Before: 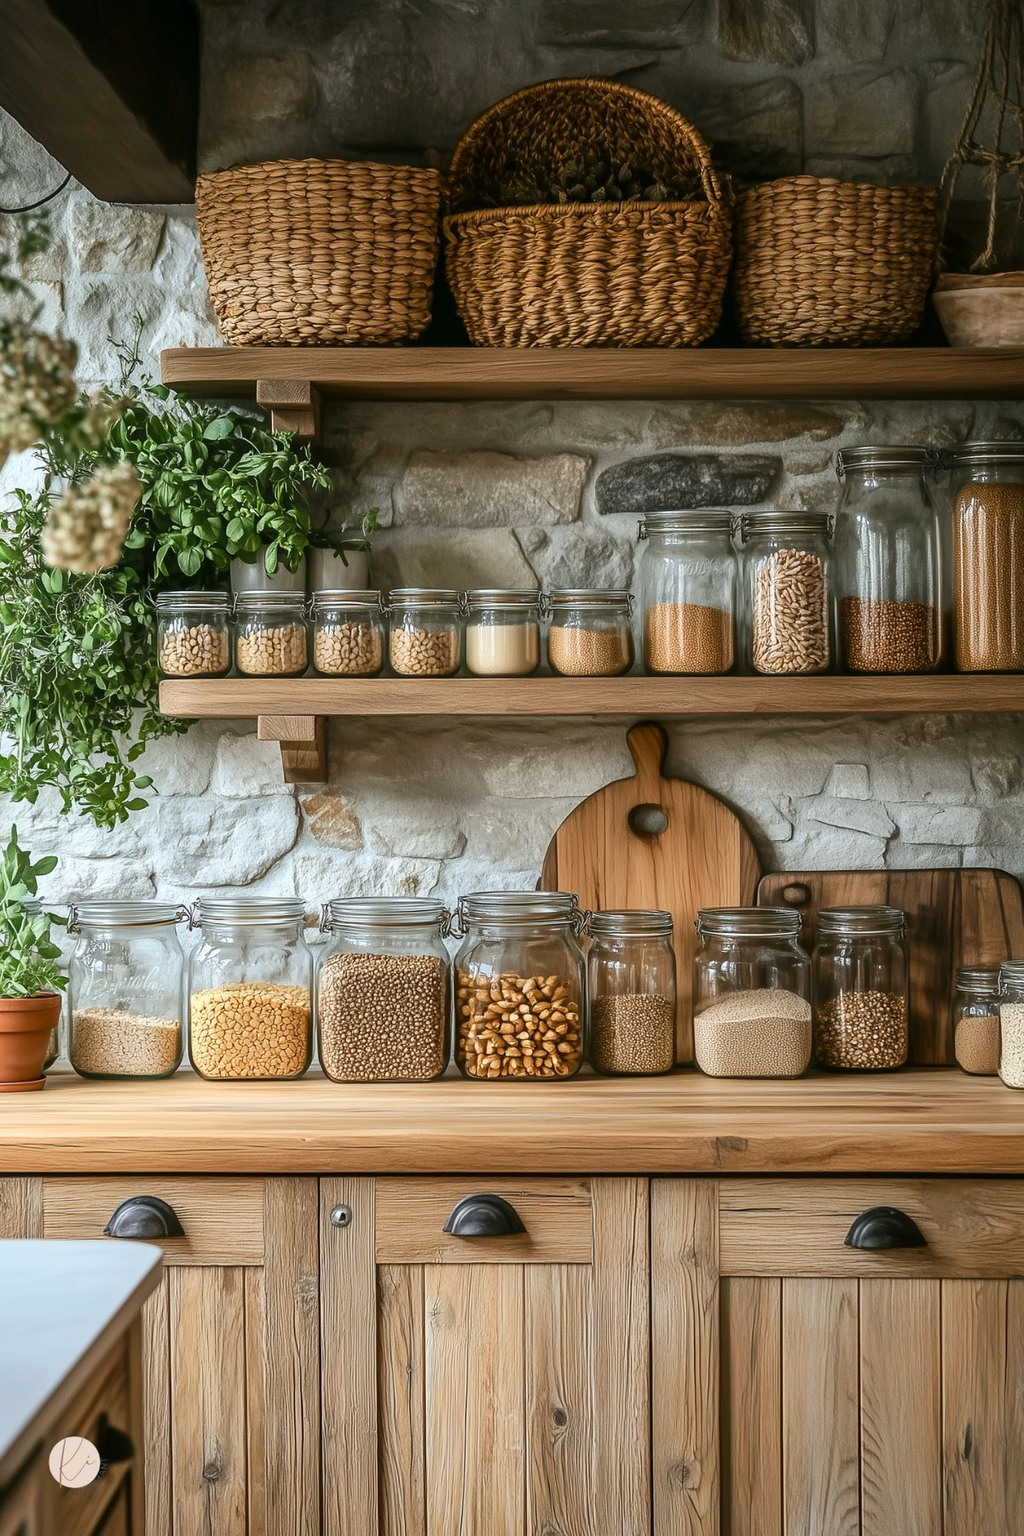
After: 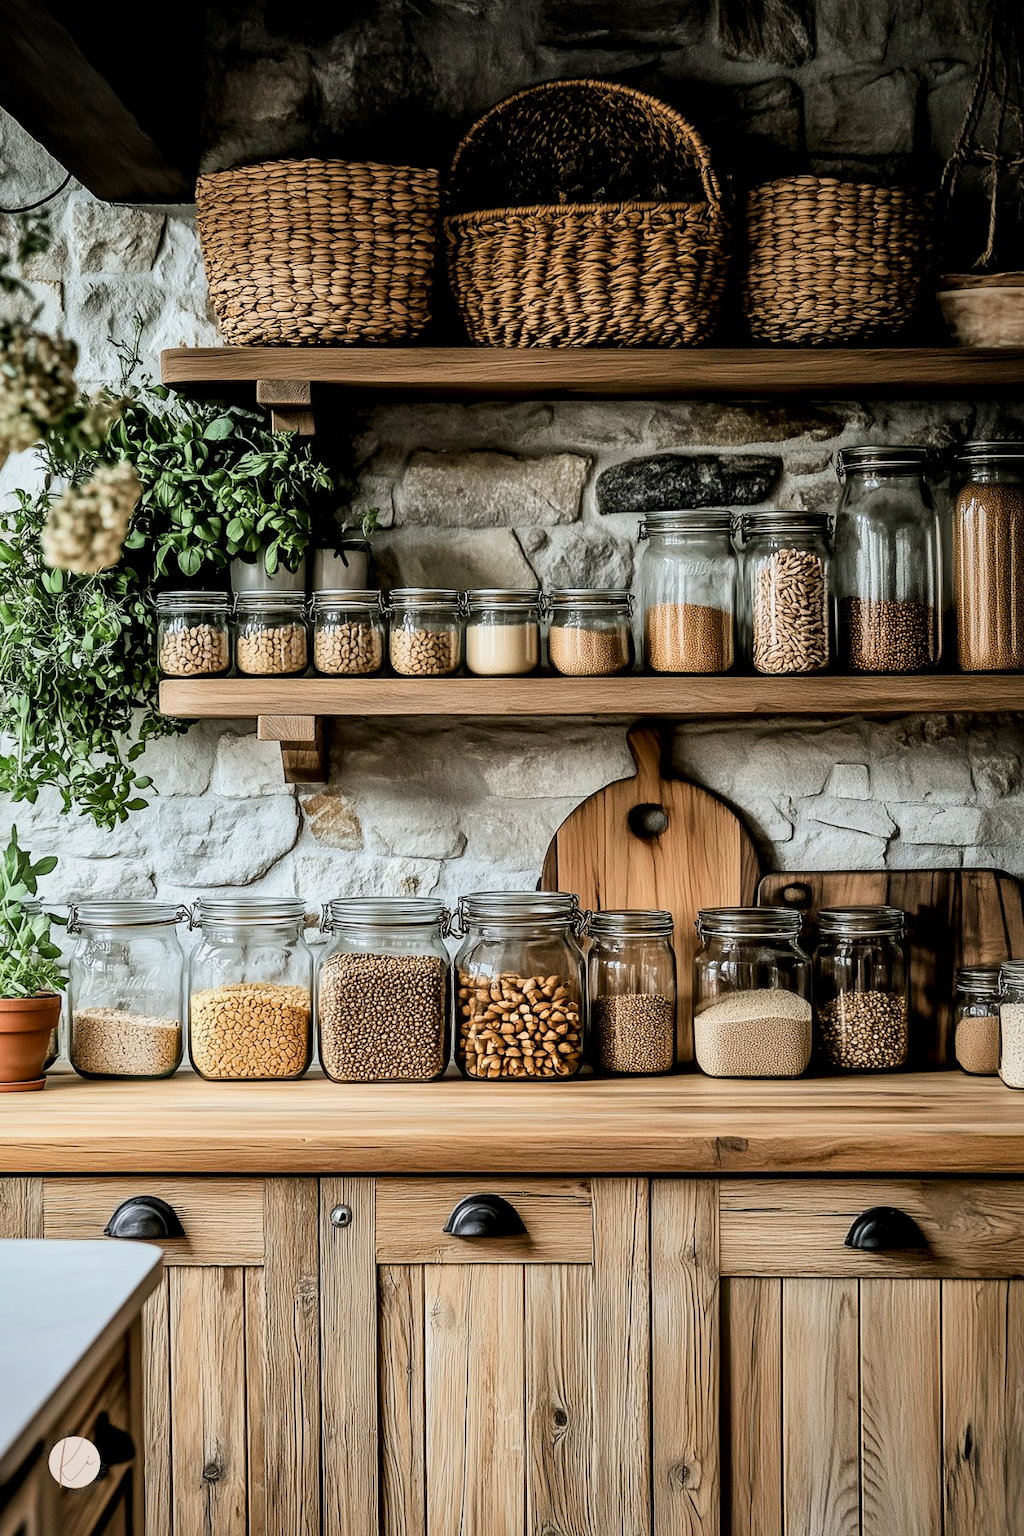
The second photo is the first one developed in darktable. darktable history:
local contrast: mode bilateral grid, contrast 25, coarseness 48, detail 152%, midtone range 0.2
filmic rgb: black relative exposure -5.01 EV, white relative exposure 4 EV, threshold 5.99 EV, hardness 2.89, contrast 1.299, enable highlight reconstruction true
